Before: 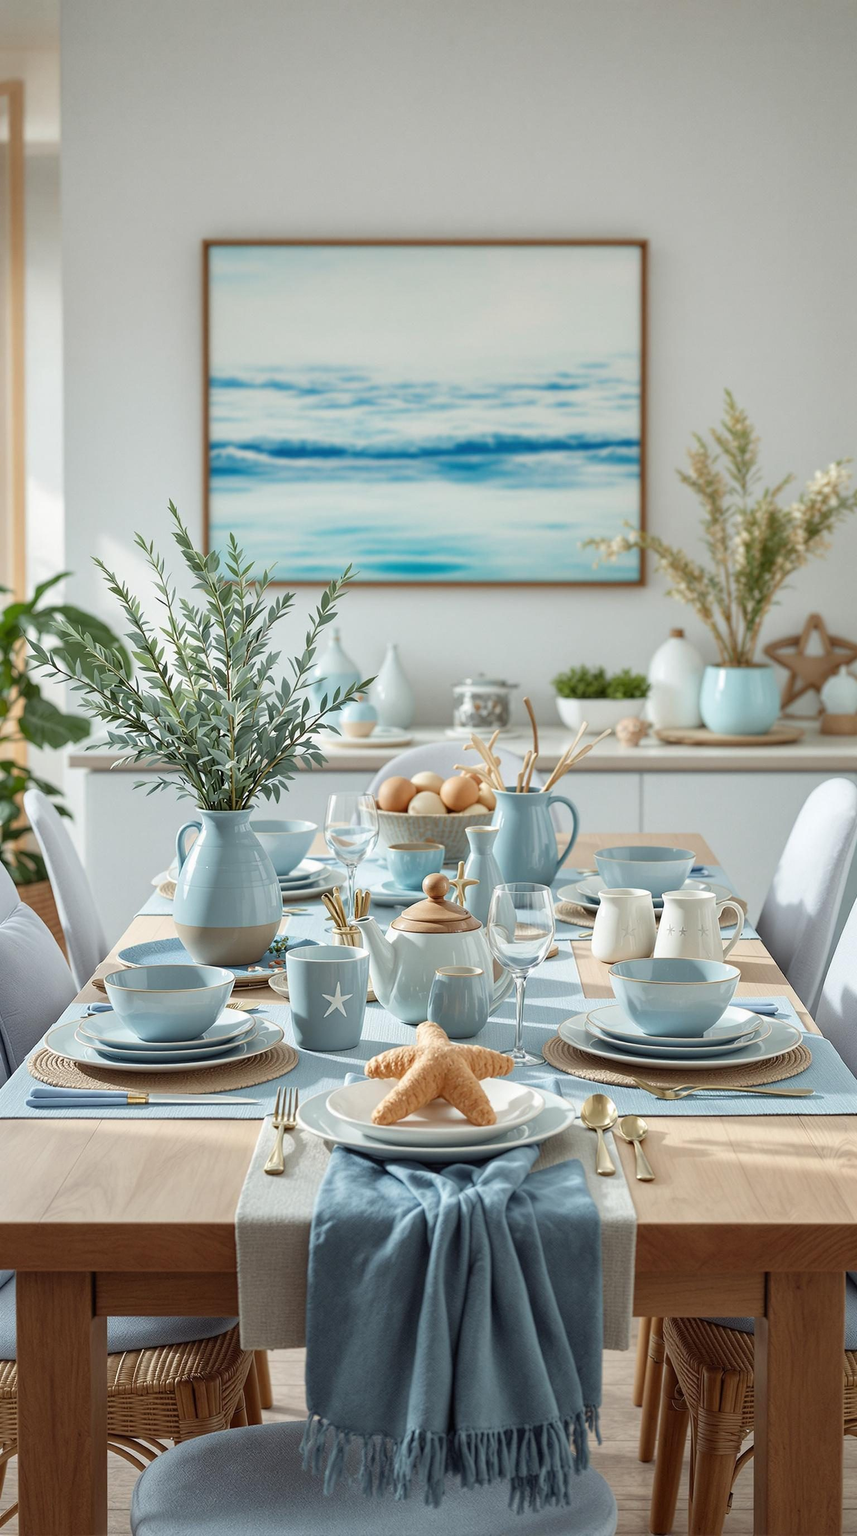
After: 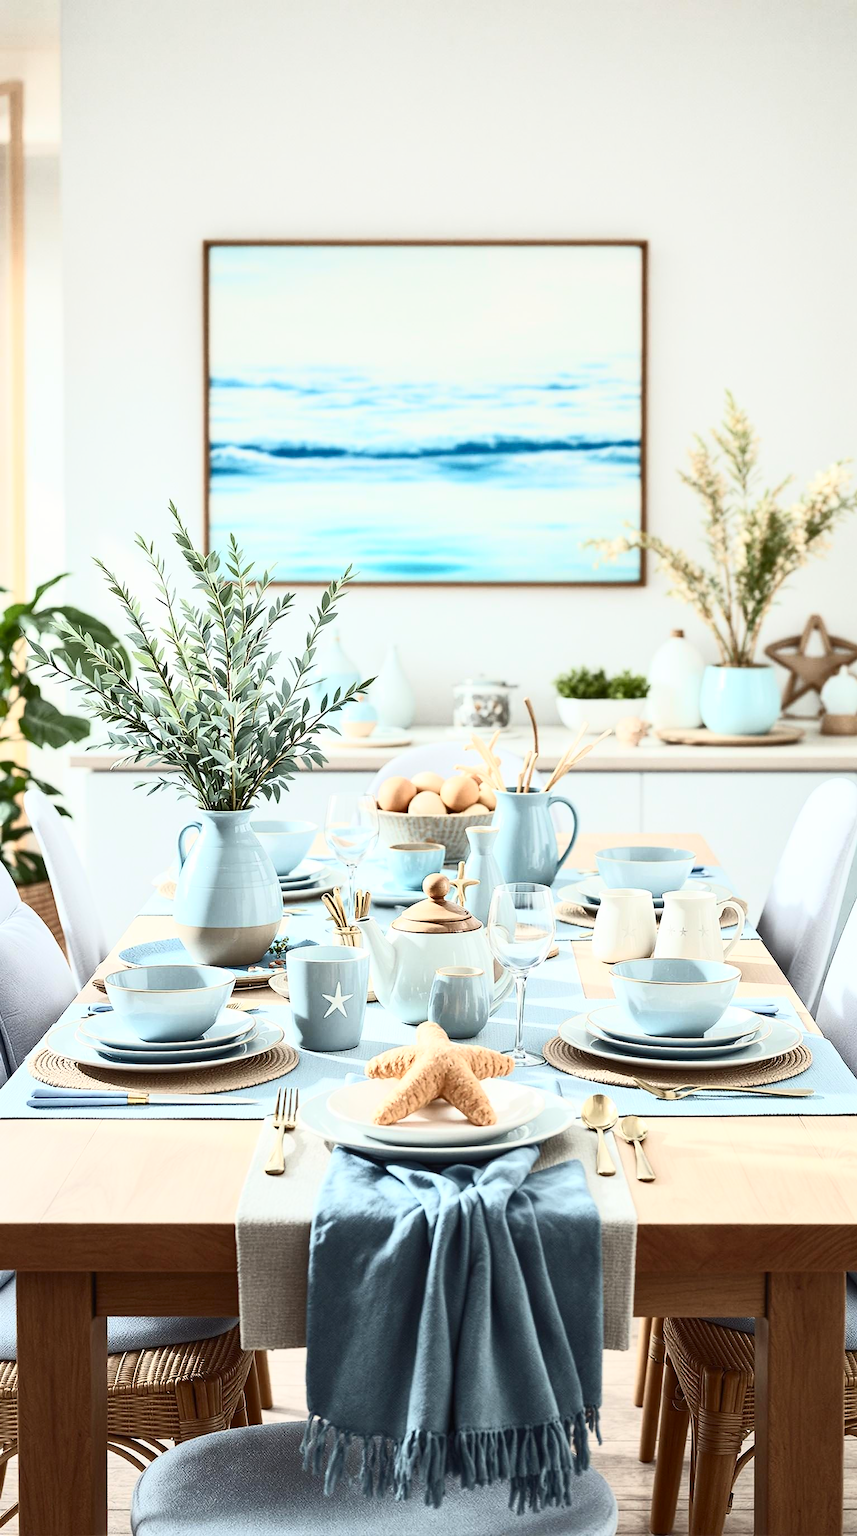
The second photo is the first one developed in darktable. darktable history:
color zones: curves: ch0 [(0, 0.5) (0.143, 0.52) (0.286, 0.5) (0.429, 0.5) (0.571, 0.5) (0.714, 0.5) (0.857, 0.5) (1, 0.5)]; ch1 [(0, 0.489) (0.155, 0.45) (0.286, 0.466) (0.429, 0.5) (0.571, 0.5) (0.714, 0.5) (0.857, 0.5) (1, 0.489)]
sharpen: radius 1, threshold 1
contrast brightness saturation: contrast 0.62, brightness 0.34, saturation 0.14
